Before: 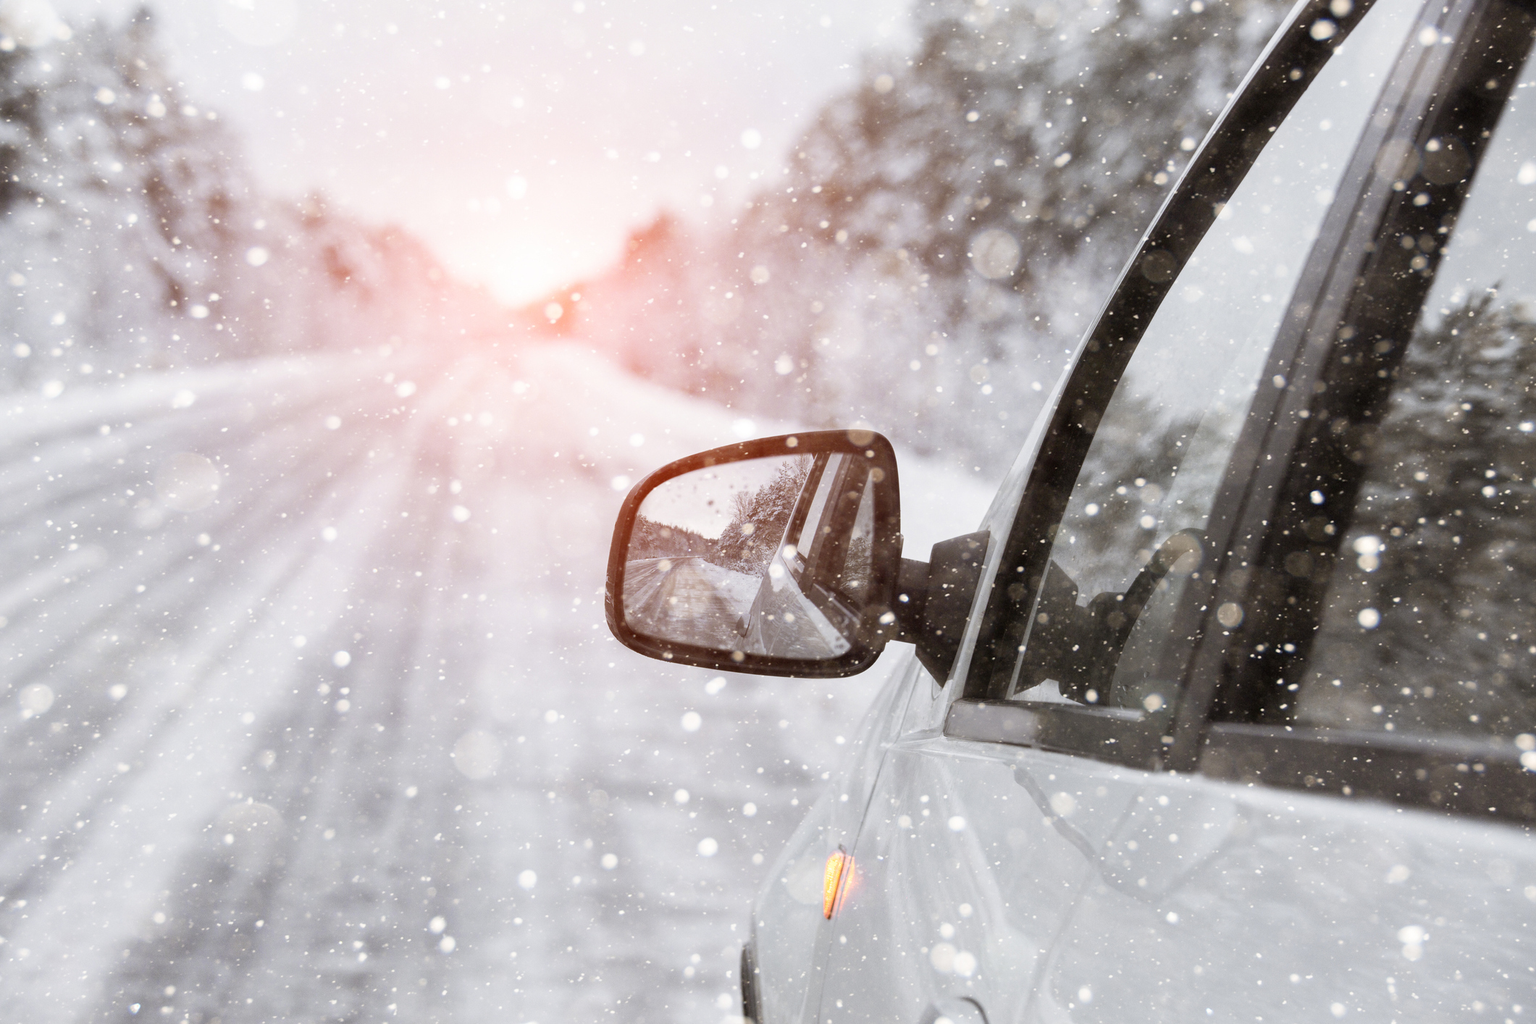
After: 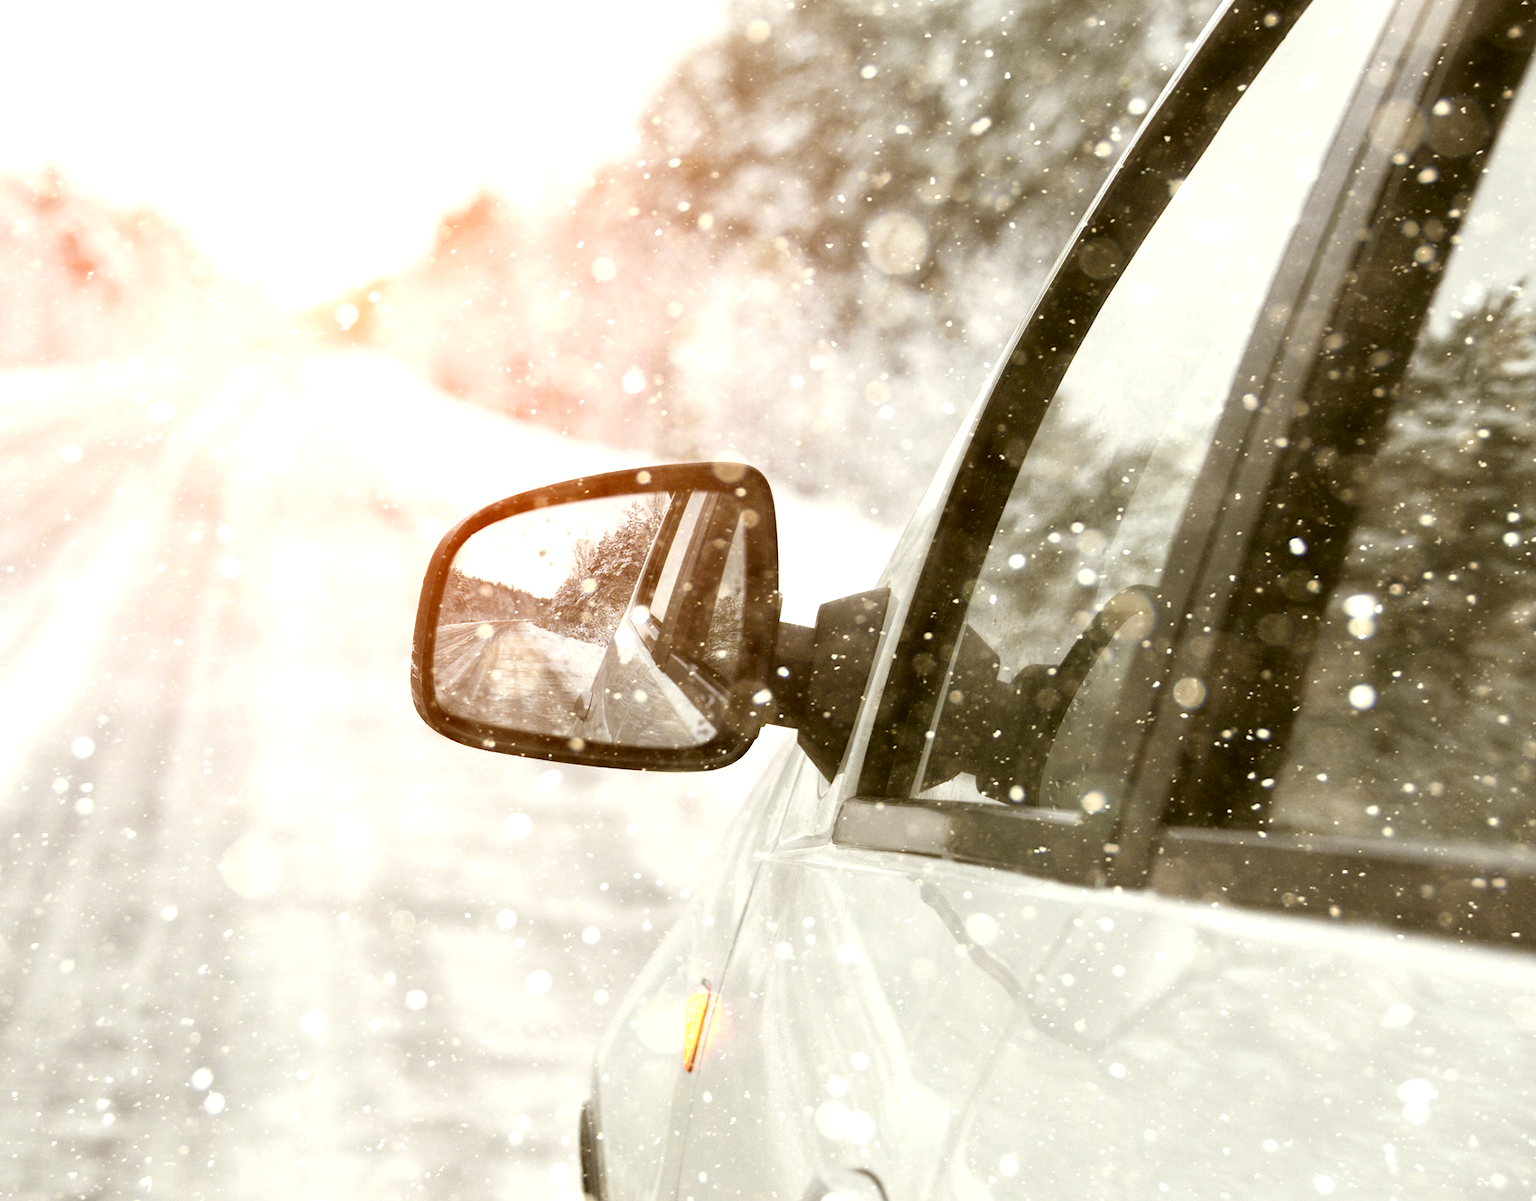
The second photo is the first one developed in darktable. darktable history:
color correction: highlights a* -1.43, highlights b* 10.12, shadows a* 0.395, shadows b* 19.35
crop and rotate: left 17.959%, top 5.771%, right 1.742%
exposure: exposure 0.564 EV, compensate highlight preservation false
